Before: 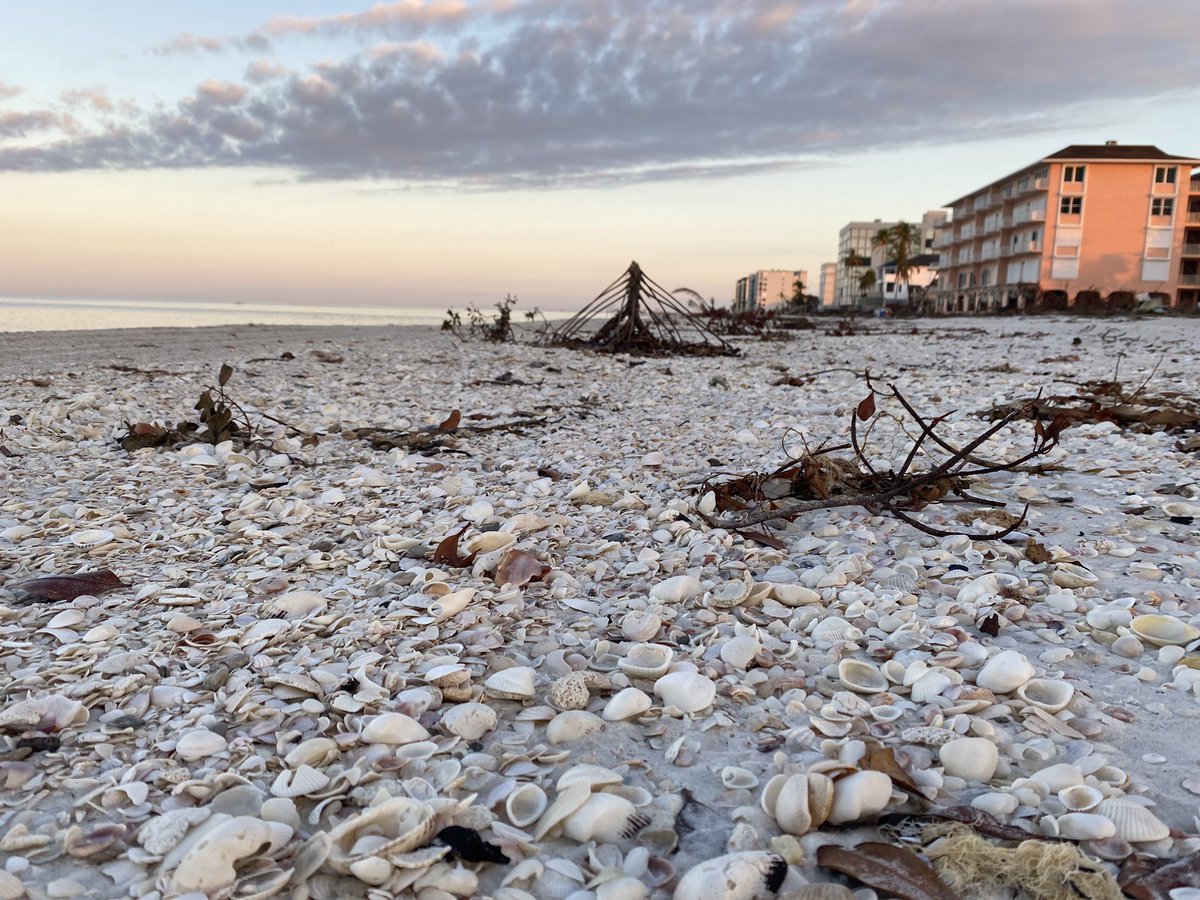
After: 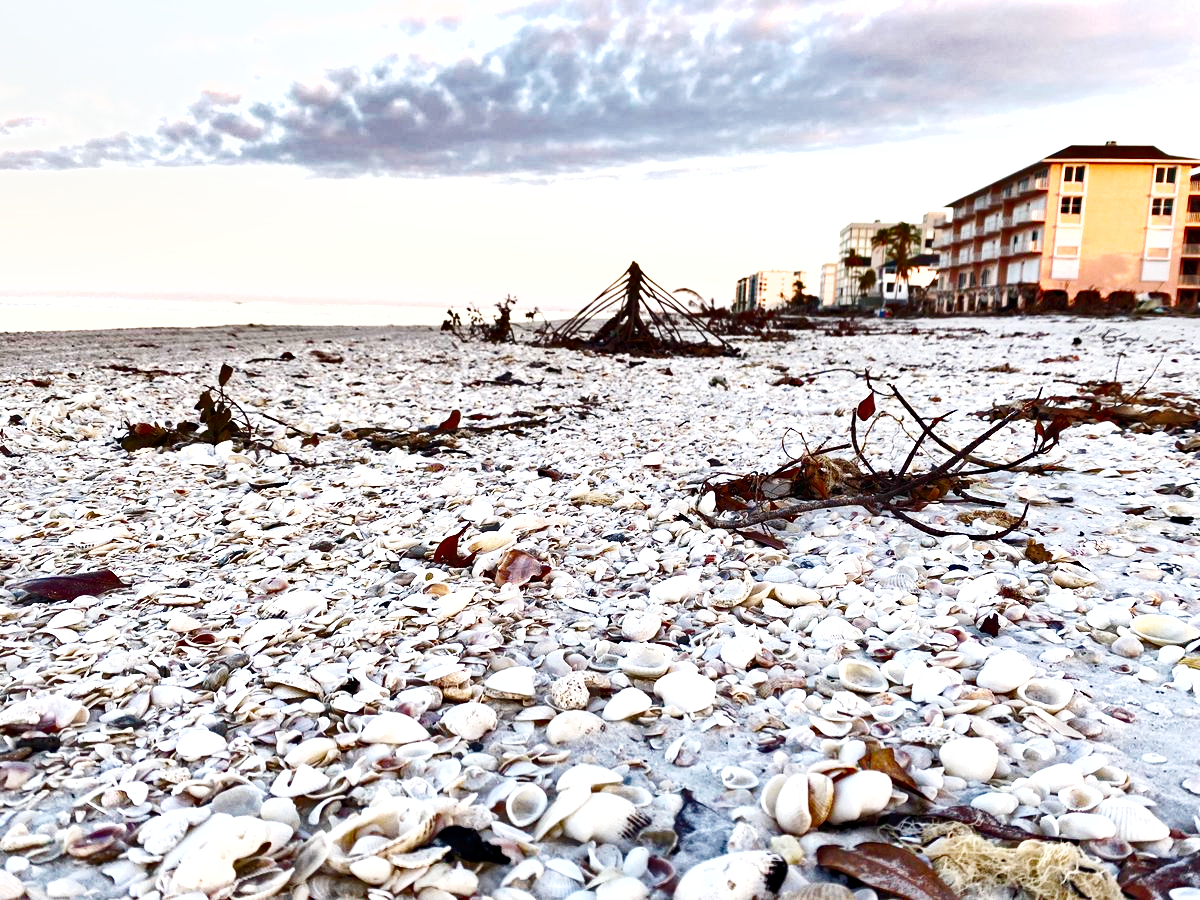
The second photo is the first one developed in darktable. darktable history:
haze removal: compatibility mode true, adaptive false
shadows and highlights: radius 106.05, shadows 23.28, highlights -59.16, low approximation 0.01, soften with gaussian
exposure: black level correction 0, exposure 1.199 EV, compensate exposure bias true, compensate highlight preservation false
base curve: curves: ch0 [(0, 0) (0.032, 0.025) (0.121, 0.166) (0.206, 0.329) (0.605, 0.79) (1, 1)], preserve colors none
